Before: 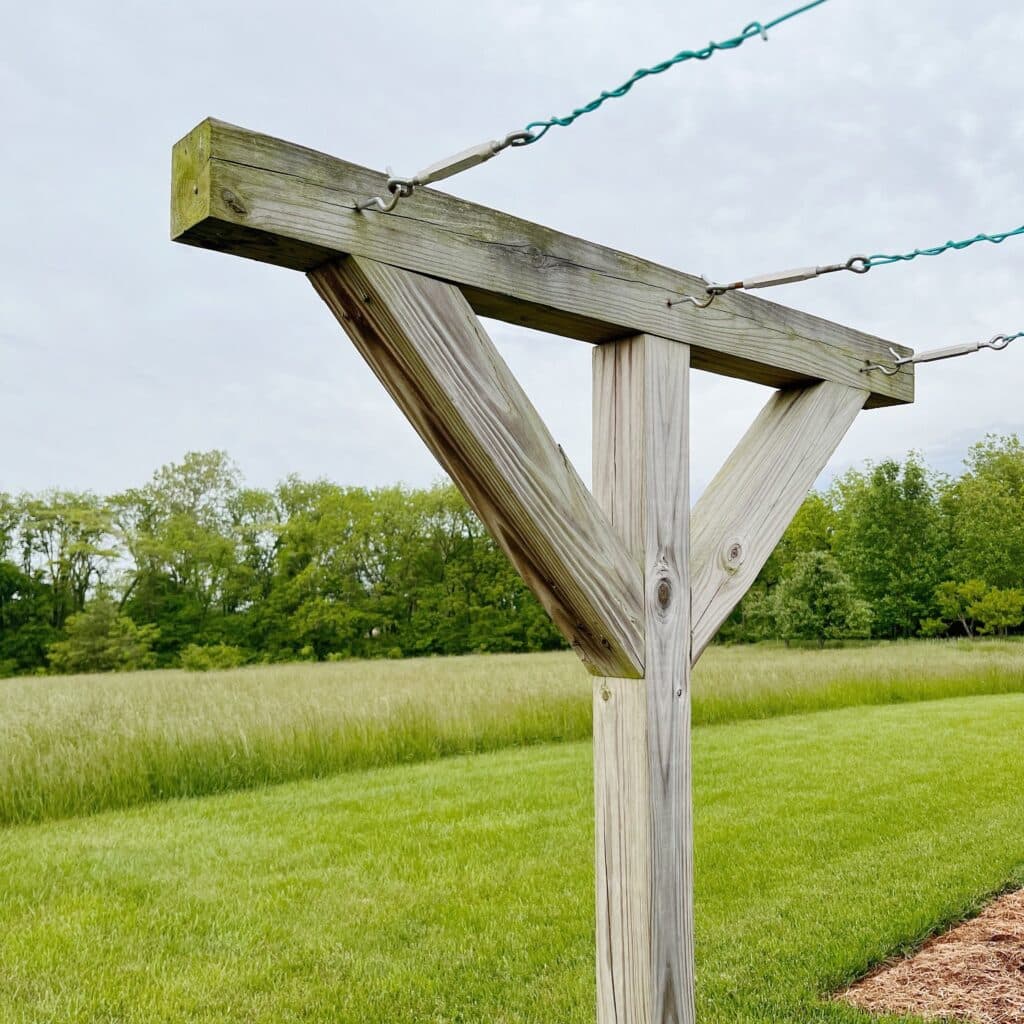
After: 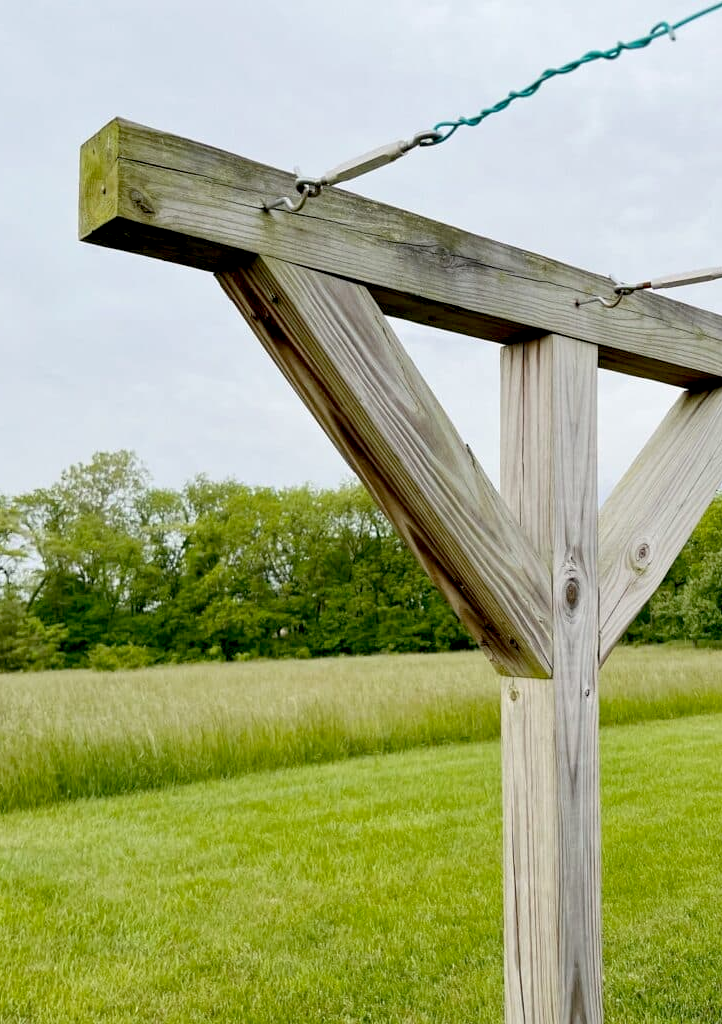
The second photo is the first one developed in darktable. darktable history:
crop and rotate: left 9.028%, right 20.367%
exposure: black level correction 0.011, compensate highlight preservation false
